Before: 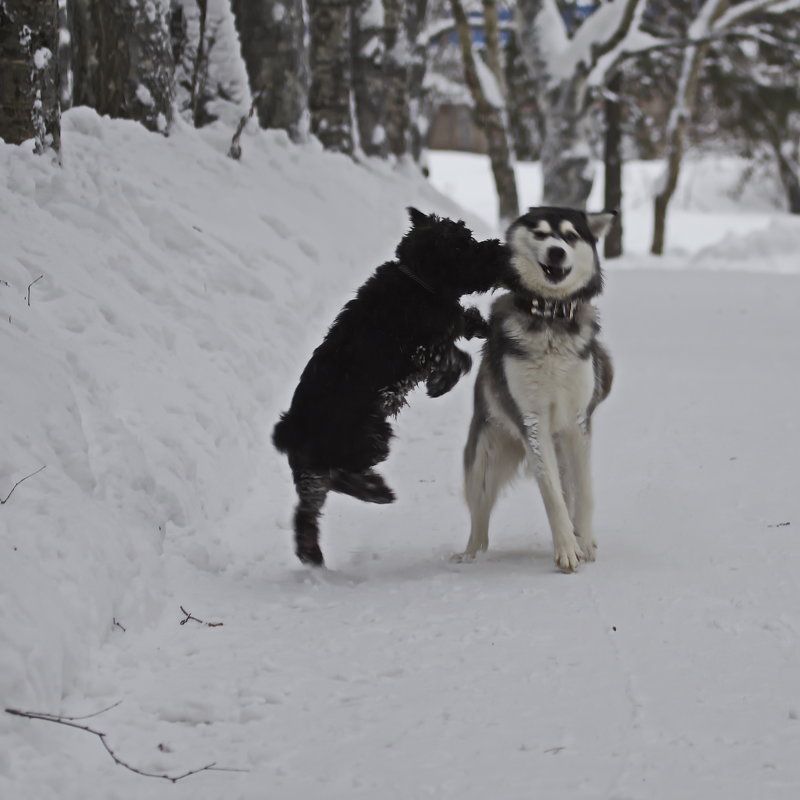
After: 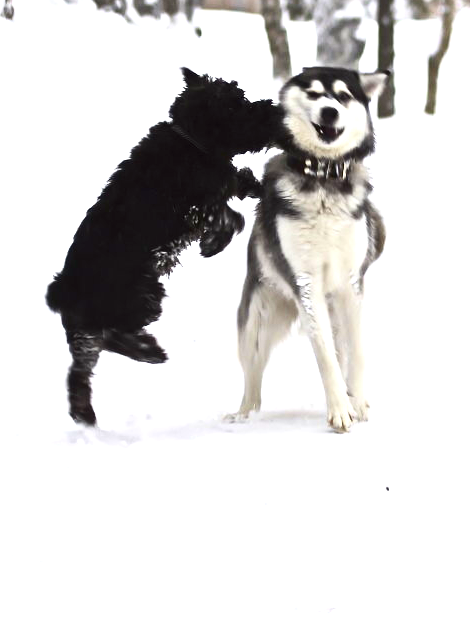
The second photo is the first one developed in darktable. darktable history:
crop and rotate: left 28.387%, top 17.549%, right 12.811%, bottom 3.746%
tone equalizer: on, module defaults
contrast brightness saturation: contrast 0.196, brightness -0.104, saturation 0.103
exposure: black level correction 0.001, exposure 1.738 EV, compensate highlight preservation false
